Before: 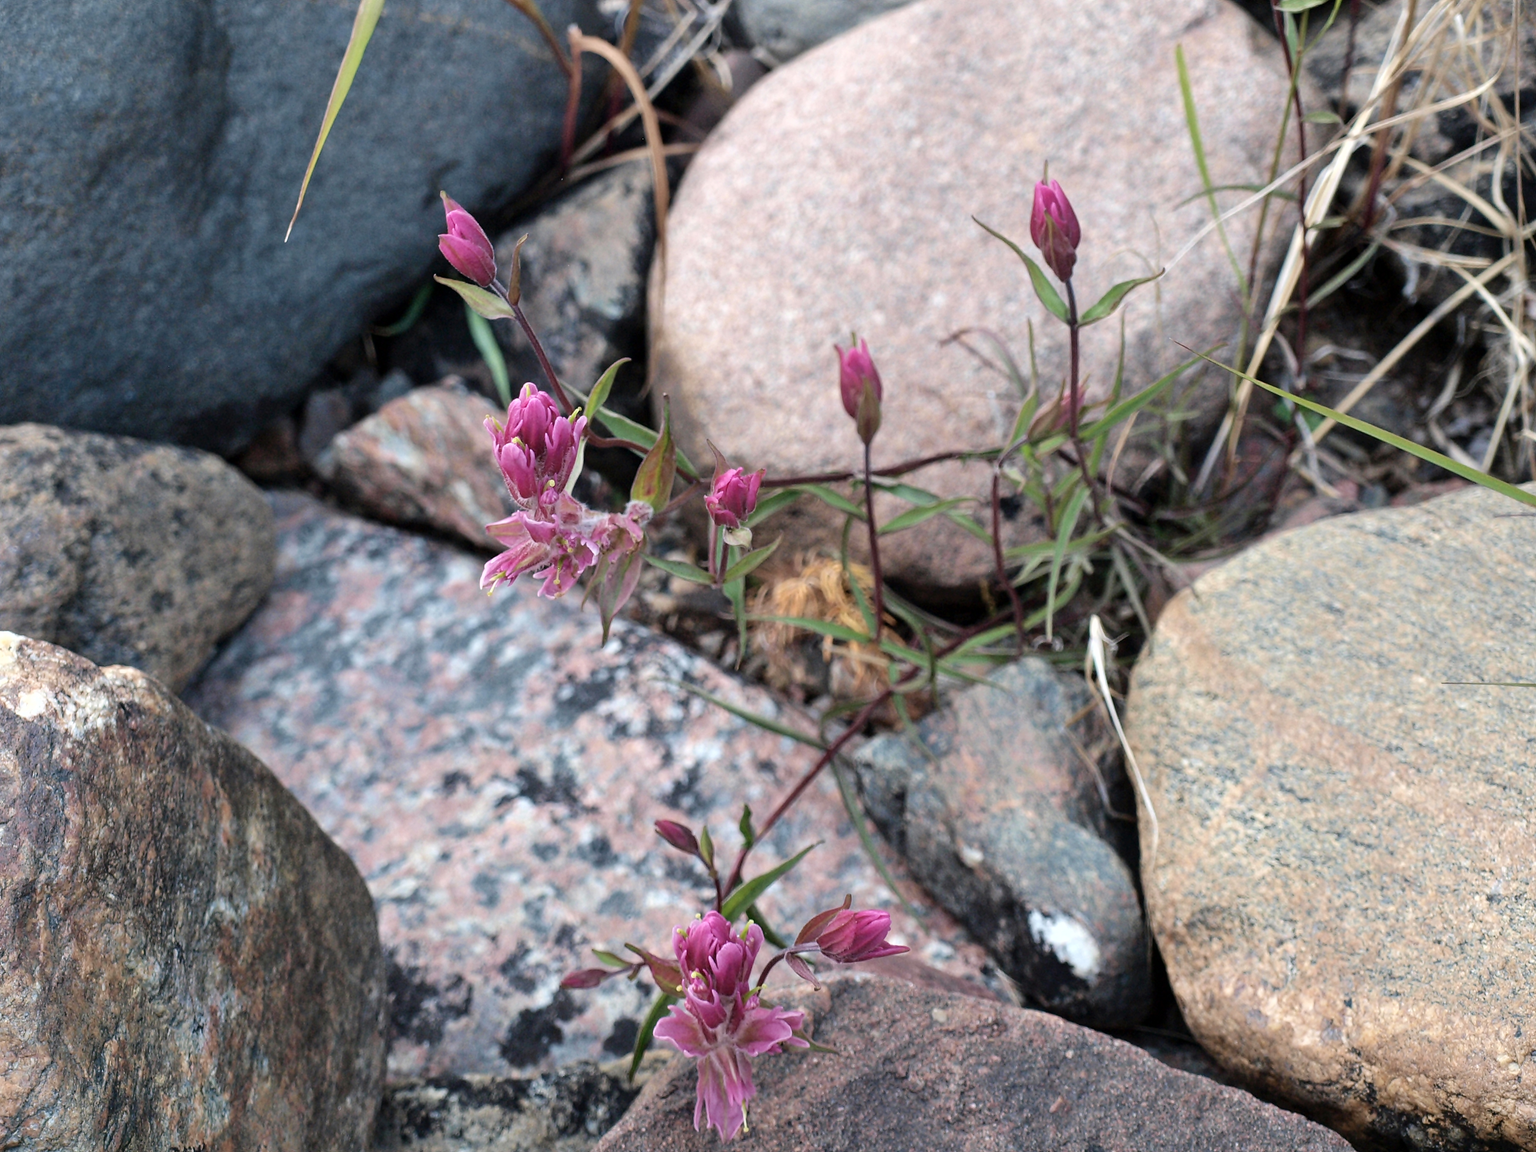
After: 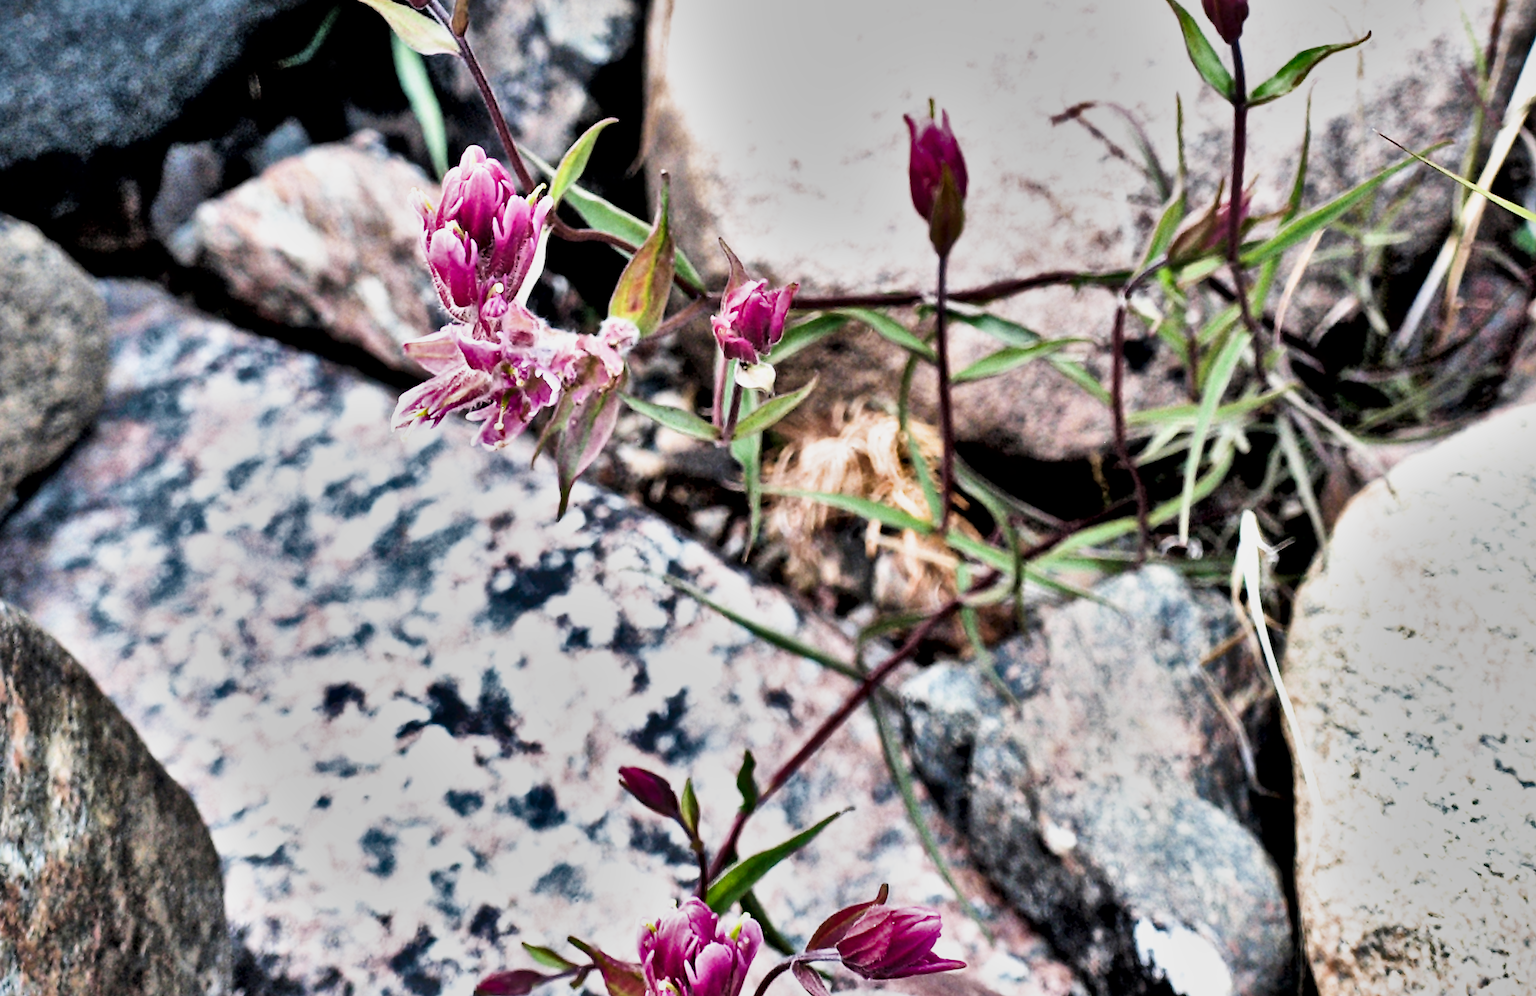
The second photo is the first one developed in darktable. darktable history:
crop and rotate: angle -3.37°, left 9.79%, top 20.73%, right 12.42%, bottom 11.82%
tone equalizer: on, module defaults
shadows and highlights: shadows 80.73, white point adjustment -9.07, highlights -61.46, soften with gaussian
rotate and perspective: rotation -0.45°, automatic cropping original format, crop left 0.008, crop right 0.992, crop top 0.012, crop bottom 0.988
exposure: black level correction -0.002, exposure 1.35 EV, compensate highlight preservation false
filmic rgb: black relative exposure -5 EV, white relative exposure 3.5 EV, hardness 3.19, contrast 1.2, highlights saturation mix -50%
local contrast: mode bilateral grid, contrast 25, coarseness 60, detail 151%, midtone range 0.2
color balance rgb: shadows lift › luminance -10%, power › luminance -9%, linear chroma grading › global chroma 10%, global vibrance 10%, contrast 15%, saturation formula JzAzBz (2021)
